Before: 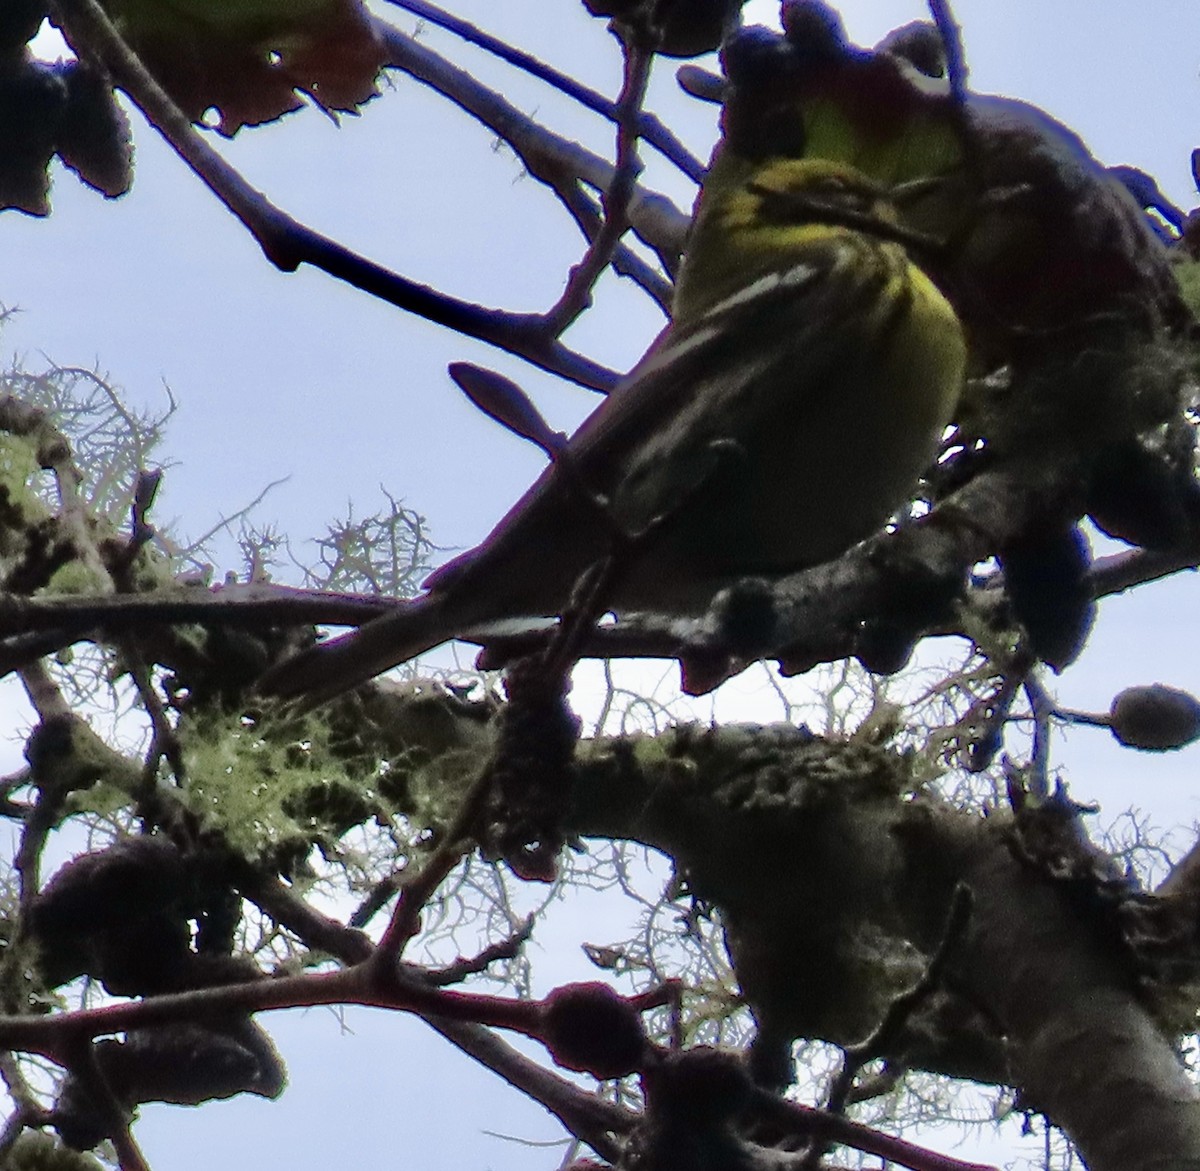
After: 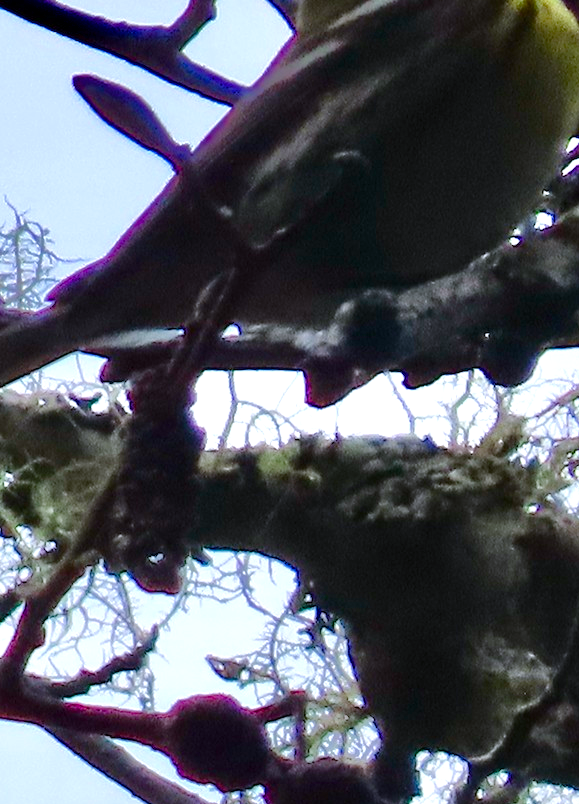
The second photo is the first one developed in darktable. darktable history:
color calibration: illuminant as shot in camera, x 0.366, y 0.378, temperature 4425.7 K, saturation algorithm version 1 (2020)
color balance rgb: perceptual saturation grading › global saturation 20%, perceptual saturation grading › highlights -50%, perceptual saturation grading › shadows 30%, perceptual brilliance grading › global brilliance 10%, perceptual brilliance grading › shadows 15%
crop: left 31.379%, top 24.658%, right 20.326%, bottom 6.628%
